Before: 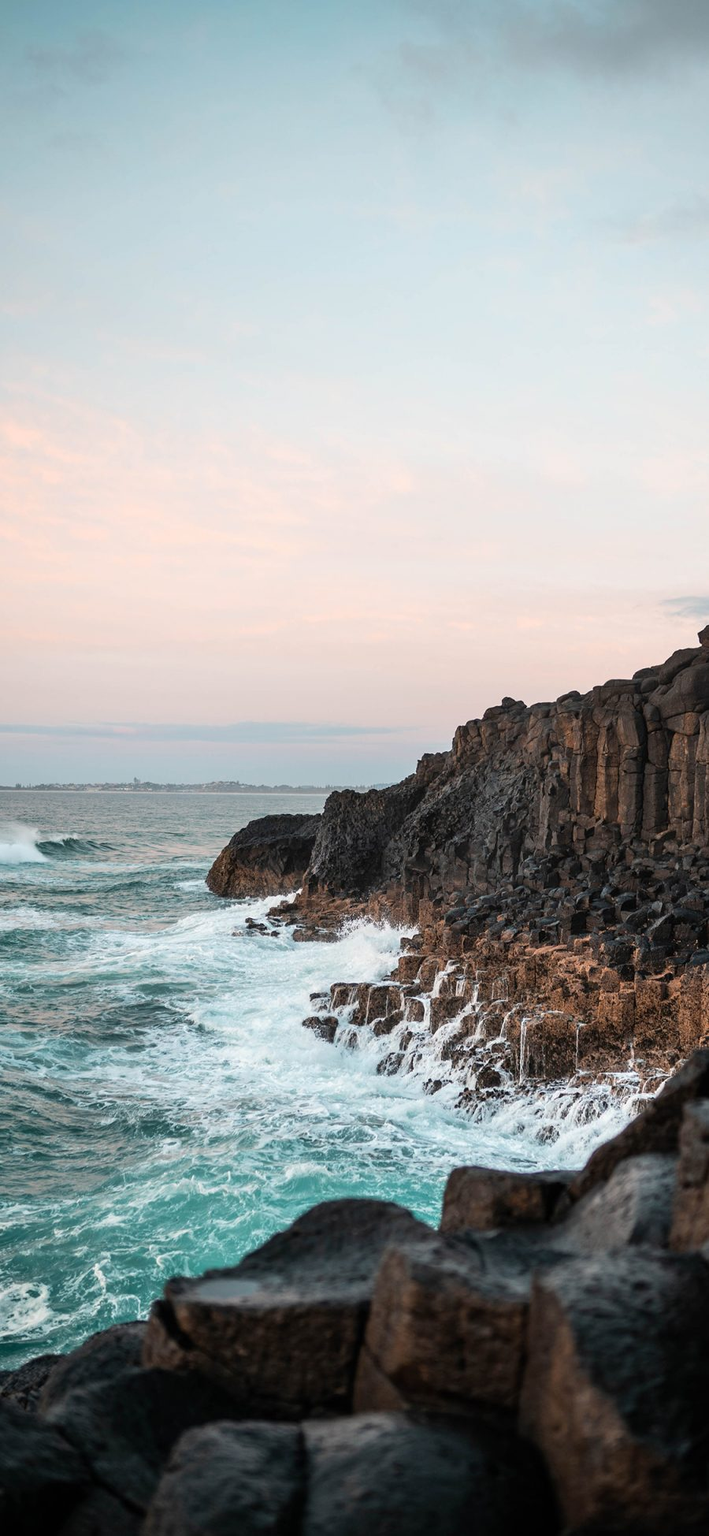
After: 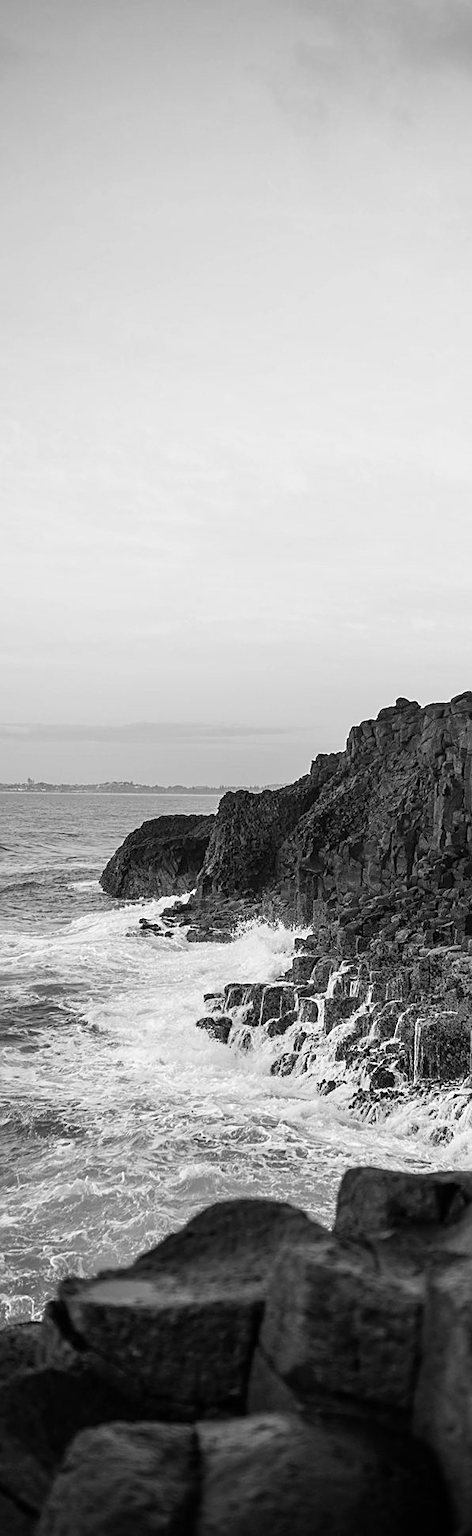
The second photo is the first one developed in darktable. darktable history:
crop and rotate: left 15.055%, right 18.278%
sharpen: on, module defaults
monochrome: on, module defaults
